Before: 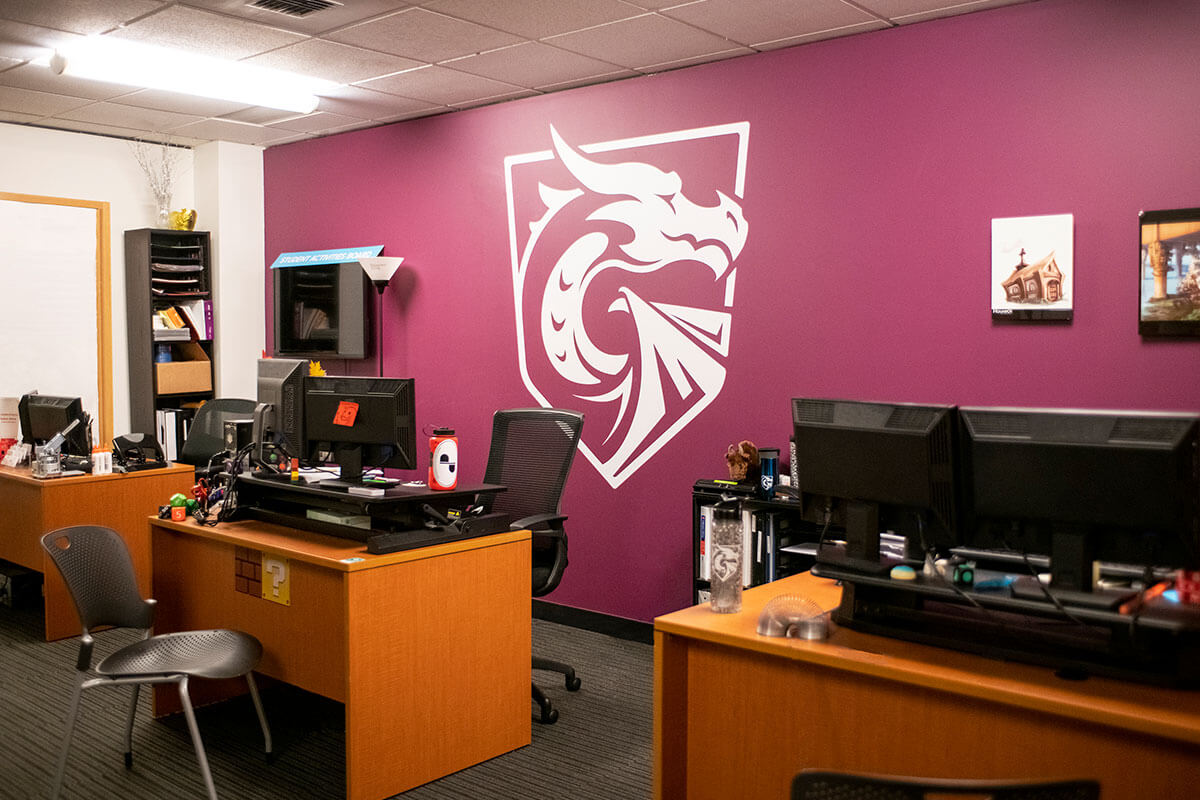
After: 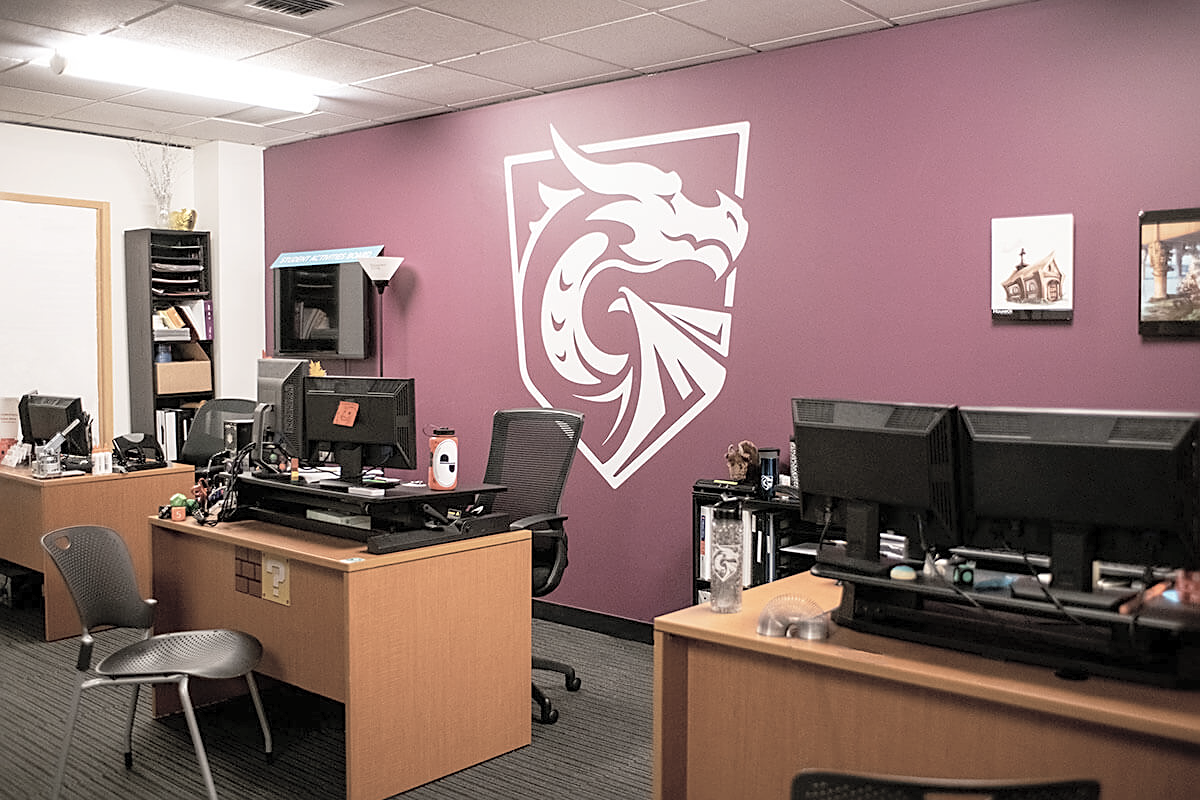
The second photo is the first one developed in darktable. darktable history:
contrast brightness saturation: brightness 0.188, saturation -0.496
sharpen: on, module defaults
